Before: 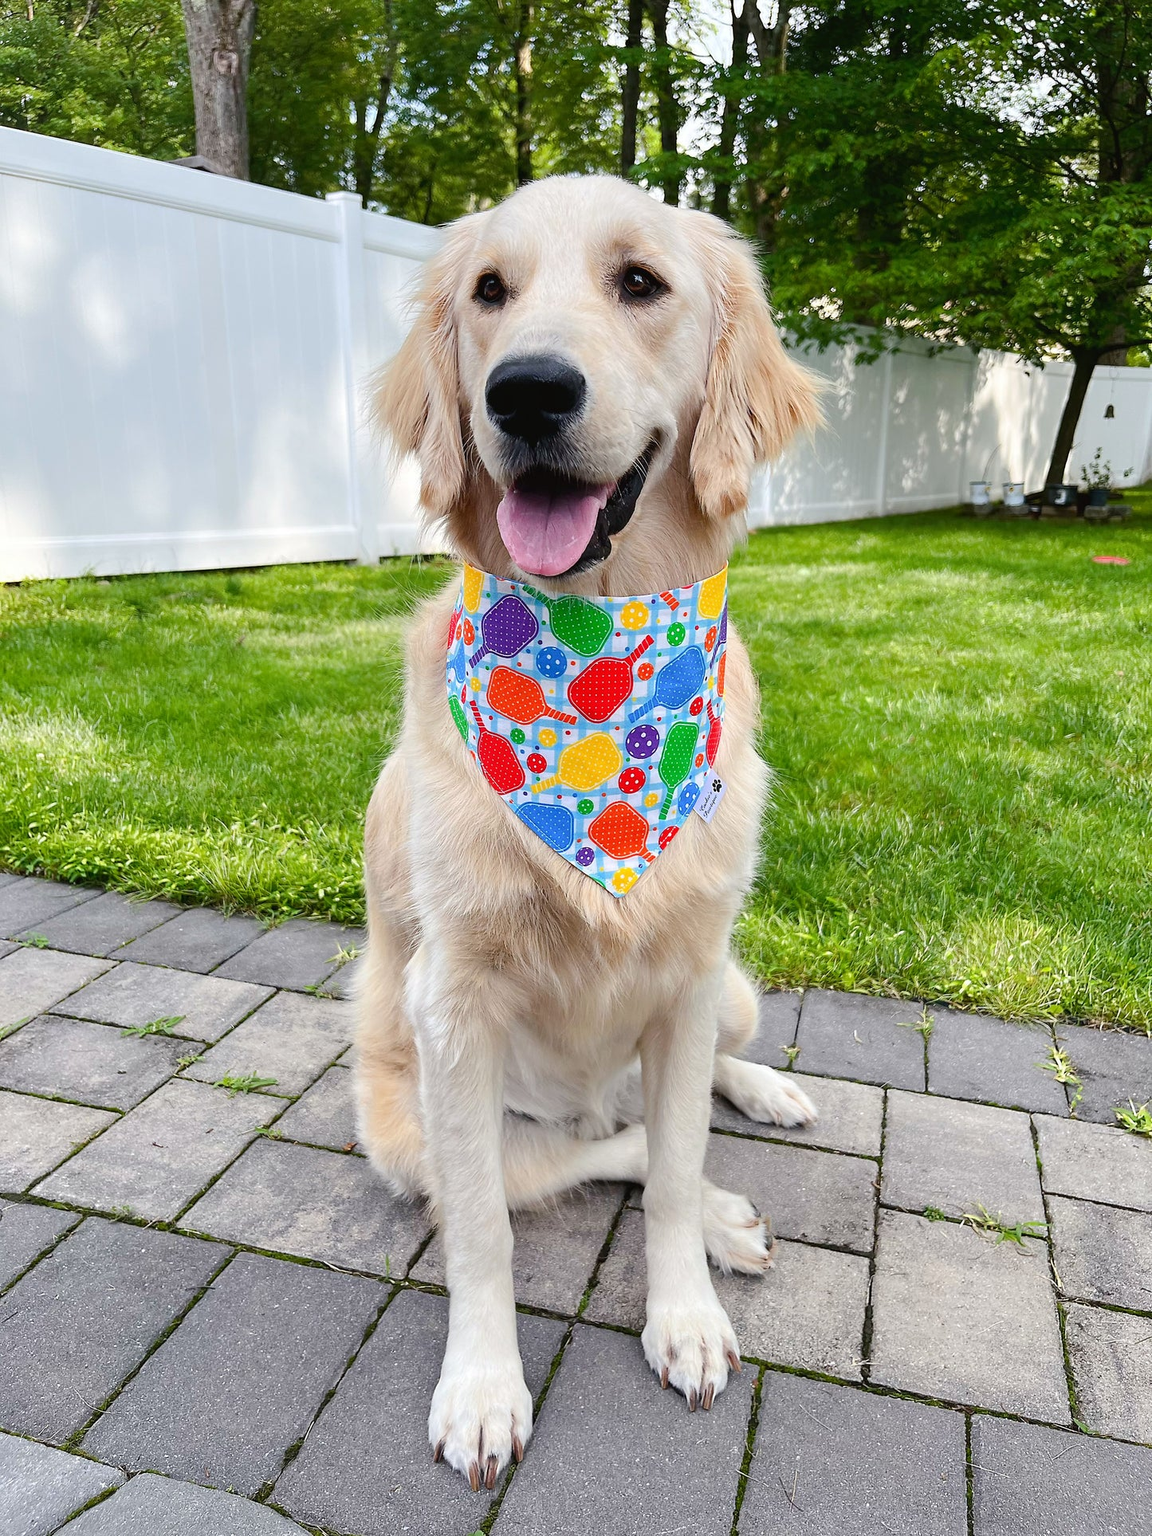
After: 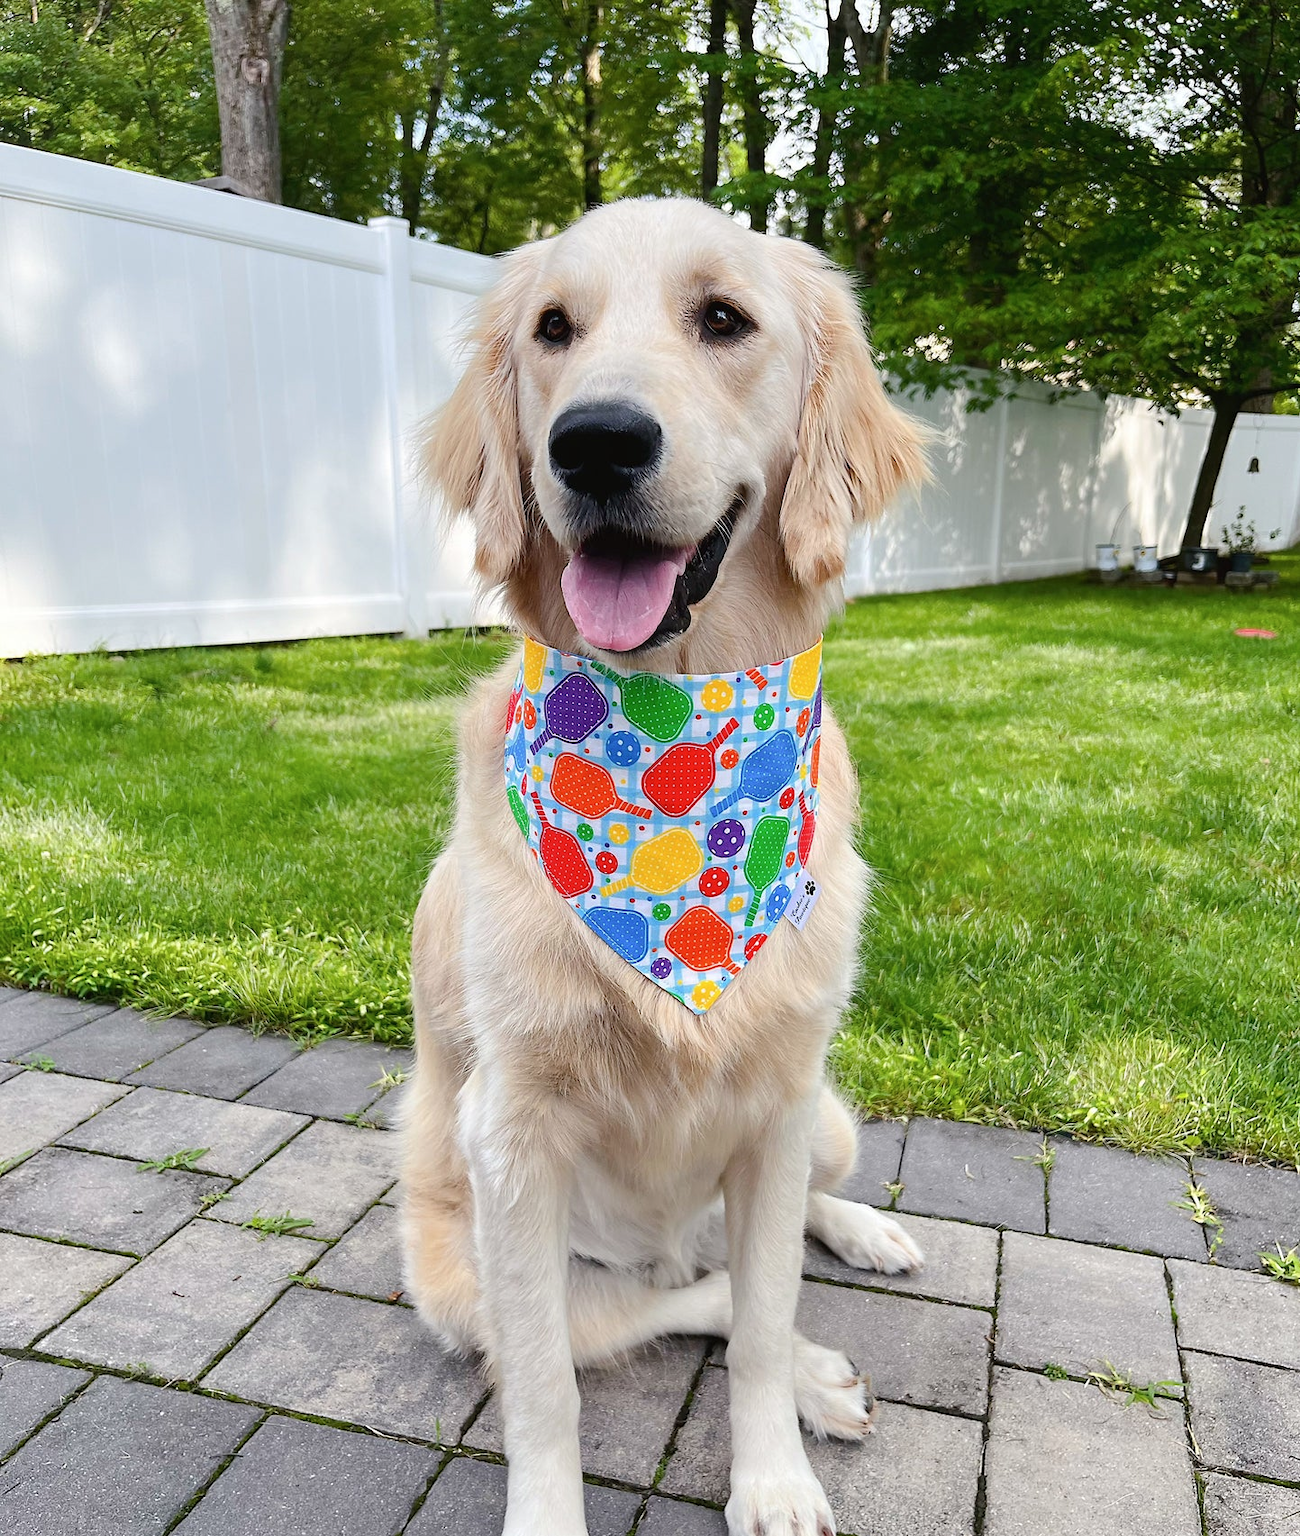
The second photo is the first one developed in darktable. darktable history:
contrast brightness saturation: contrast 0.01, saturation -0.05
crop and rotate: top 0%, bottom 11.49%
